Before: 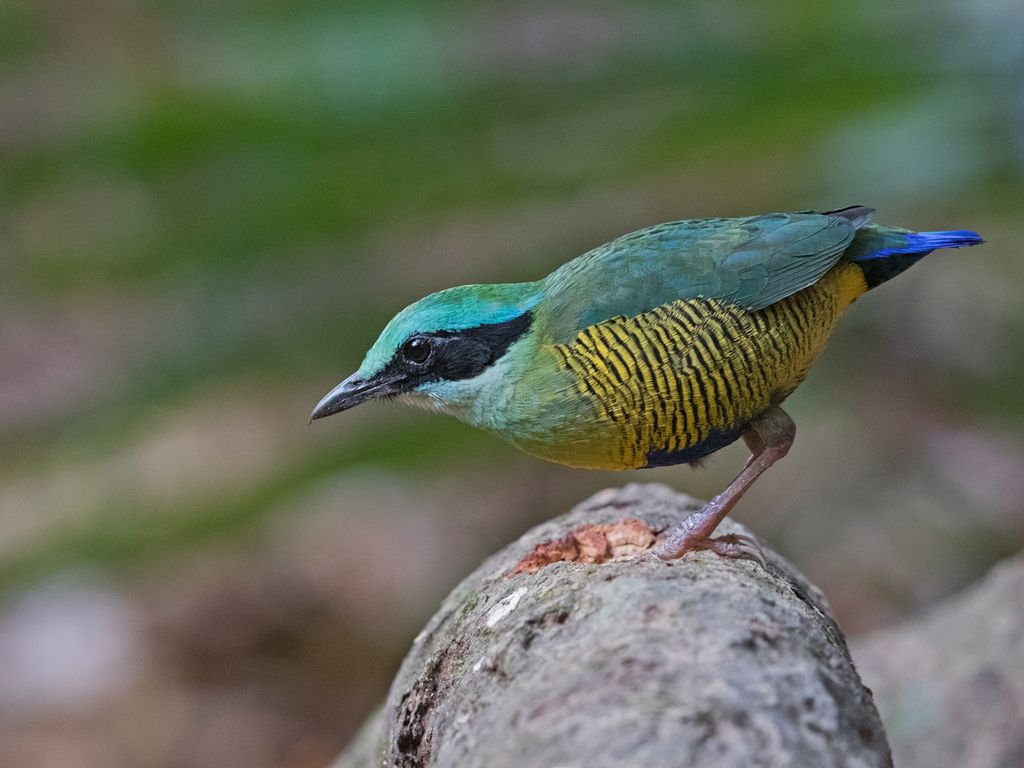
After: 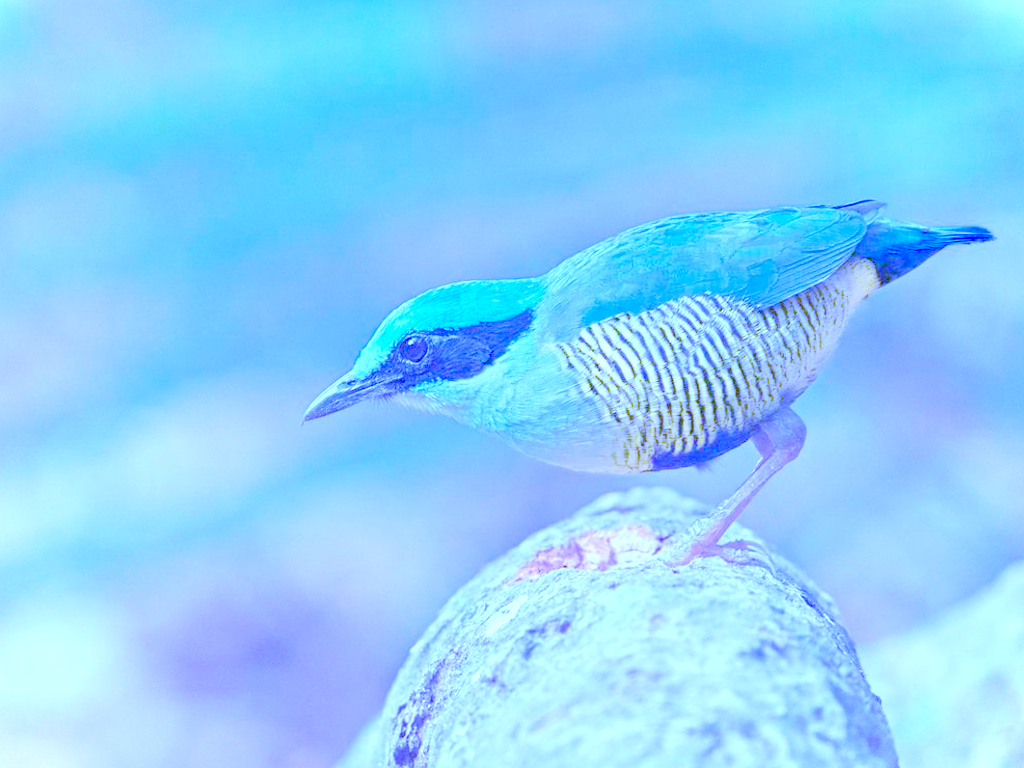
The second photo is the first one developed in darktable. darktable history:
lens correction: scale 1.04, crop 1.53, focal 34.9, aperture 8, distance 1000, camera "X-T50", lens "Sigma 18-50mm F2.8 DC DN | Contemporary 021"
exposure "scene-referred default": black level correction 0, exposure 0.7 EV, compensate exposure bias true, compensate highlight preservation false
color calibration: illuminant as shot in camera, x 0.462, y 0.419, temperature 2651.64 K
white balance: red 1.258, blue 3.096
